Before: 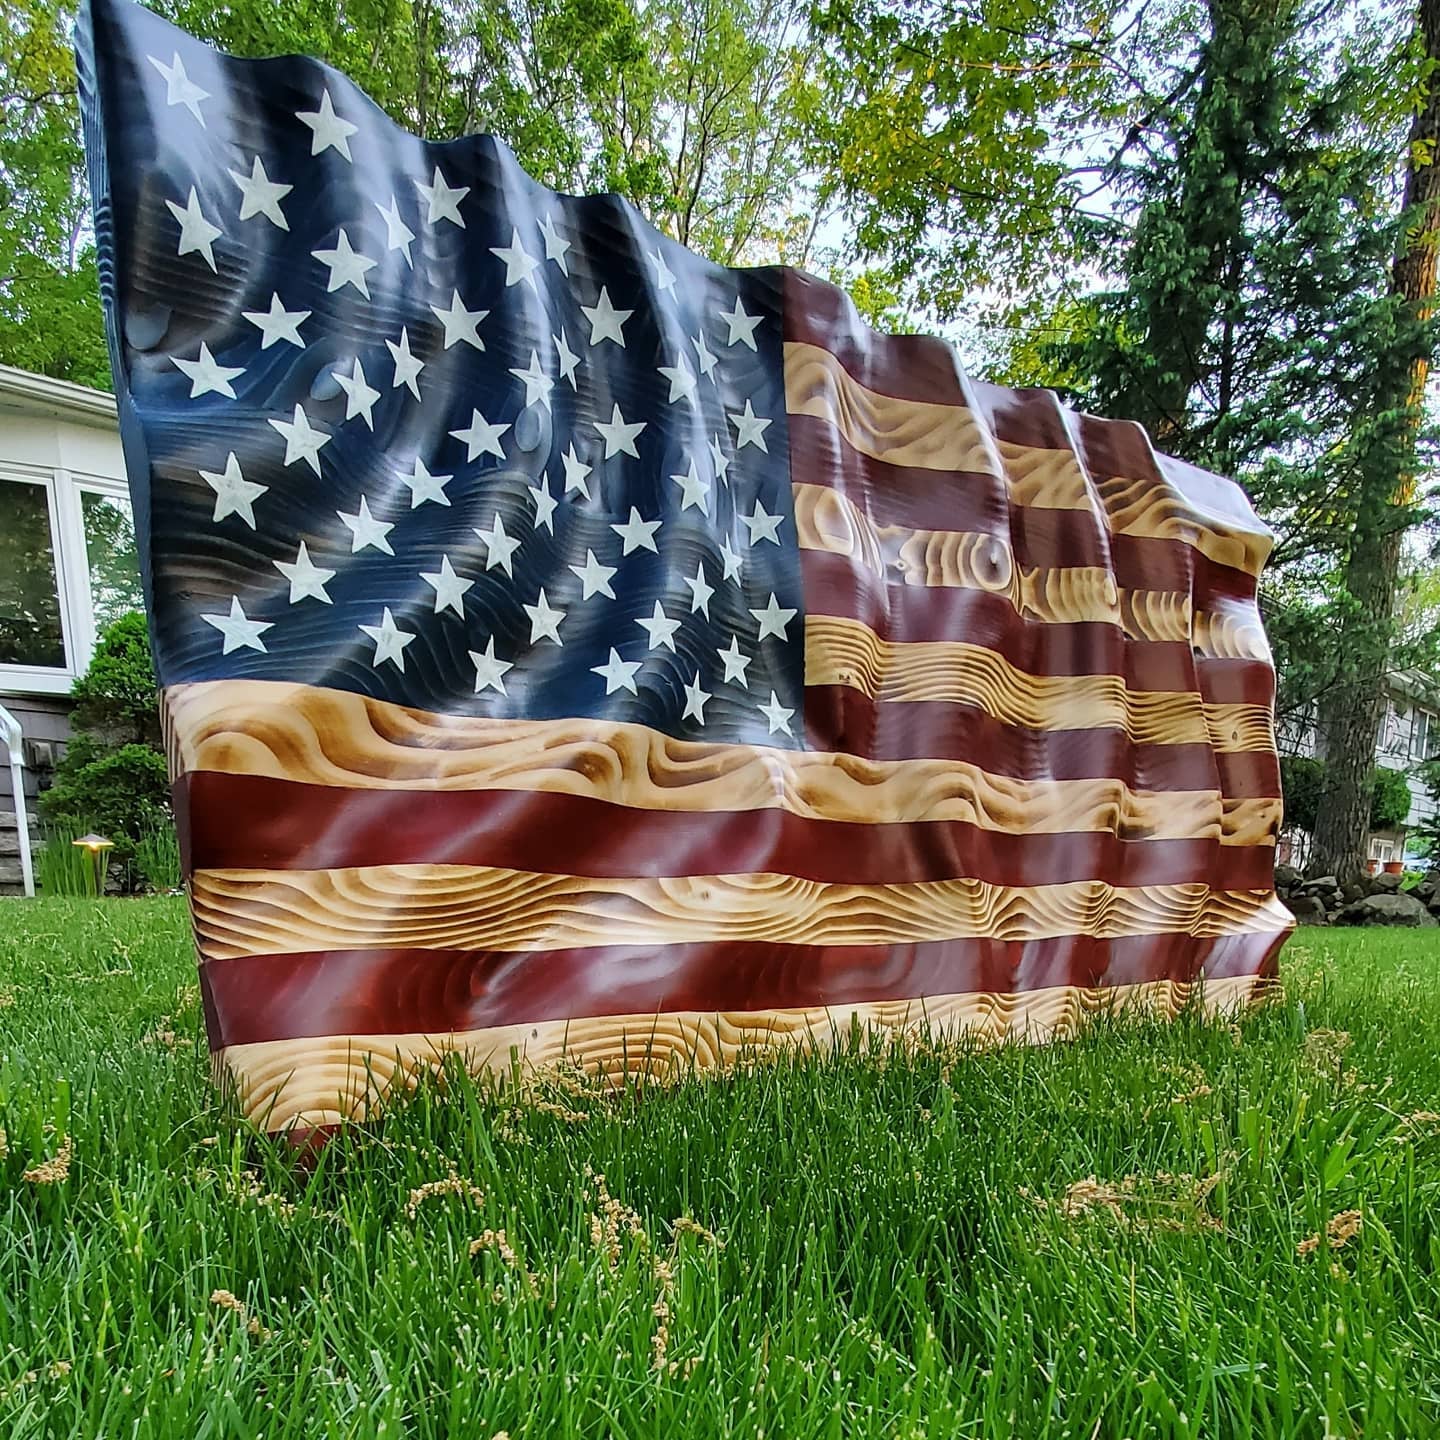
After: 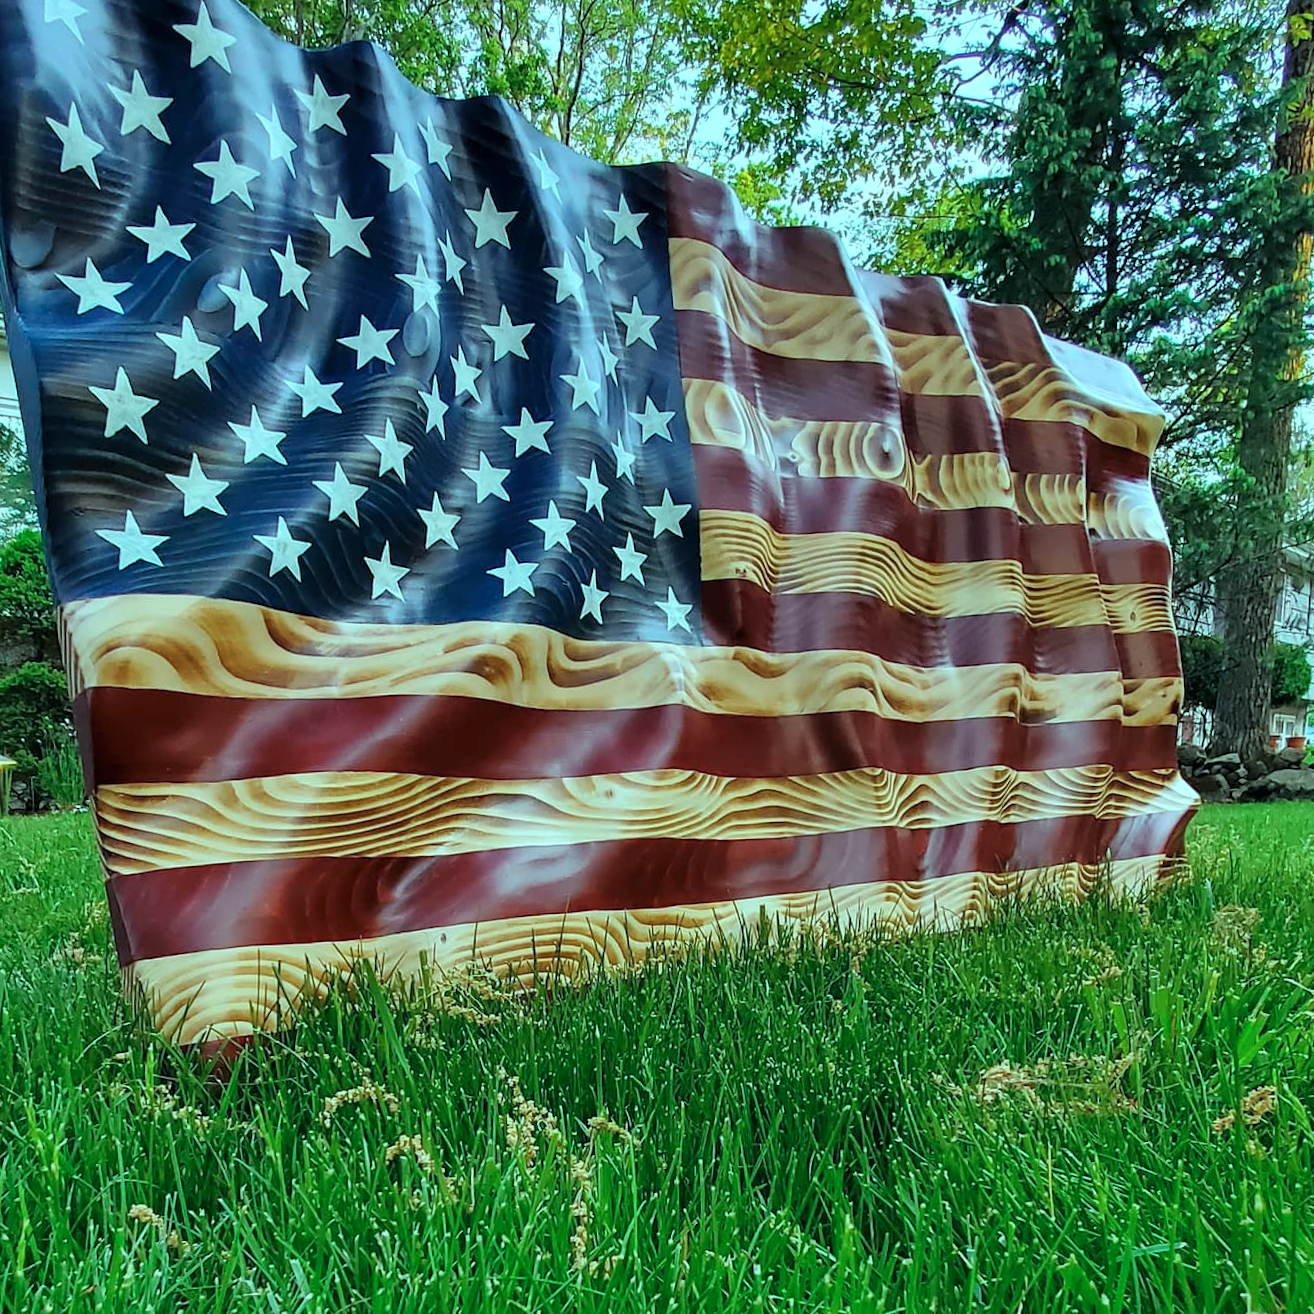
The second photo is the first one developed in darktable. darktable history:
crop and rotate: angle 1.96°, left 5.673%, top 5.673%
shadows and highlights: shadows 20.91, highlights -82.73, soften with gaussian
color balance rgb: shadows lift › chroma 7.23%, shadows lift › hue 246.48°, highlights gain › chroma 5.38%, highlights gain › hue 196.93°, white fulcrum 1 EV
